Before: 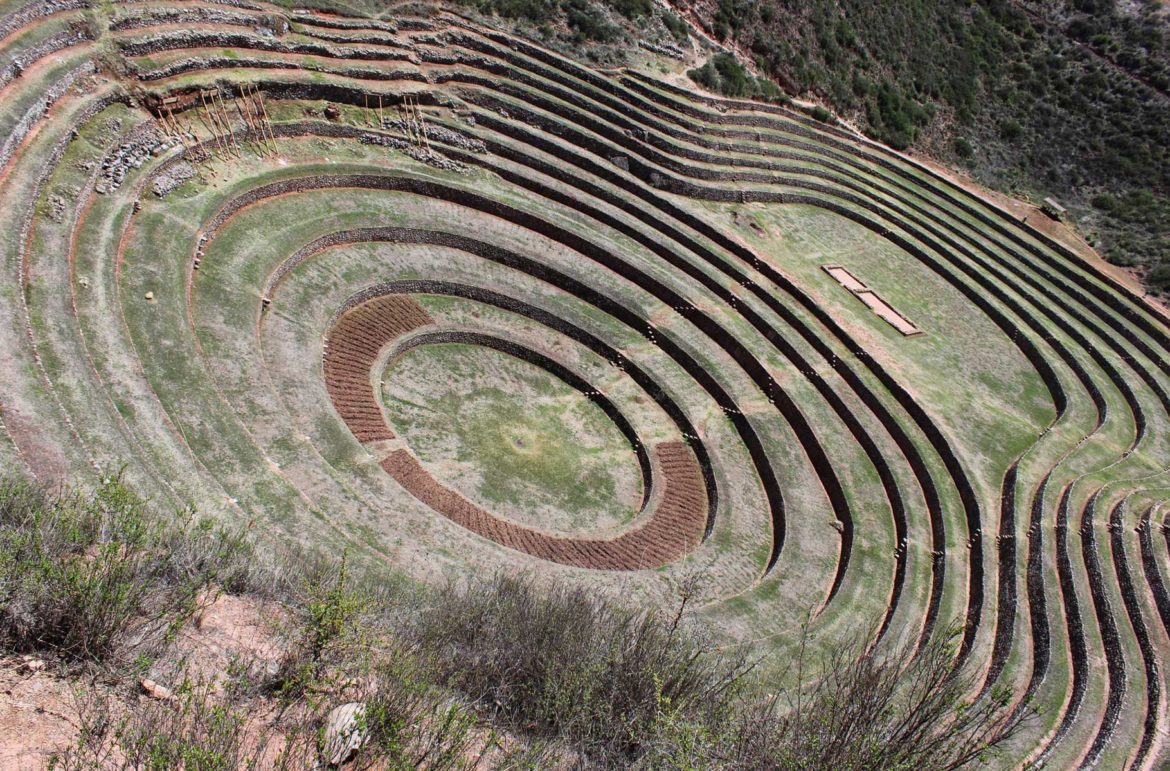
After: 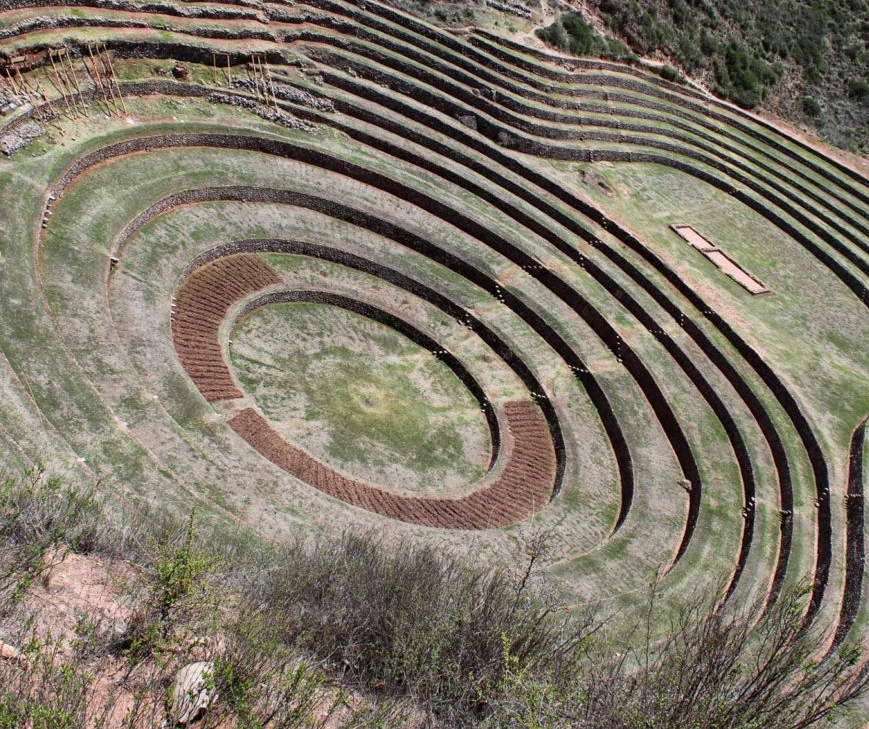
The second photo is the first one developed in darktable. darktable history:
crop and rotate: left 13.06%, top 5.326%, right 12.62%
tone equalizer: smoothing diameter 24.88%, edges refinement/feathering 7.48, preserve details guided filter
color balance rgb: perceptual saturation grading › global saturation 0.388%
shadows and highlights: shadows 59.15, highlights -60.12, soften with gaussian
exposure: black level correction 0.001, compensate highlight preservation false
